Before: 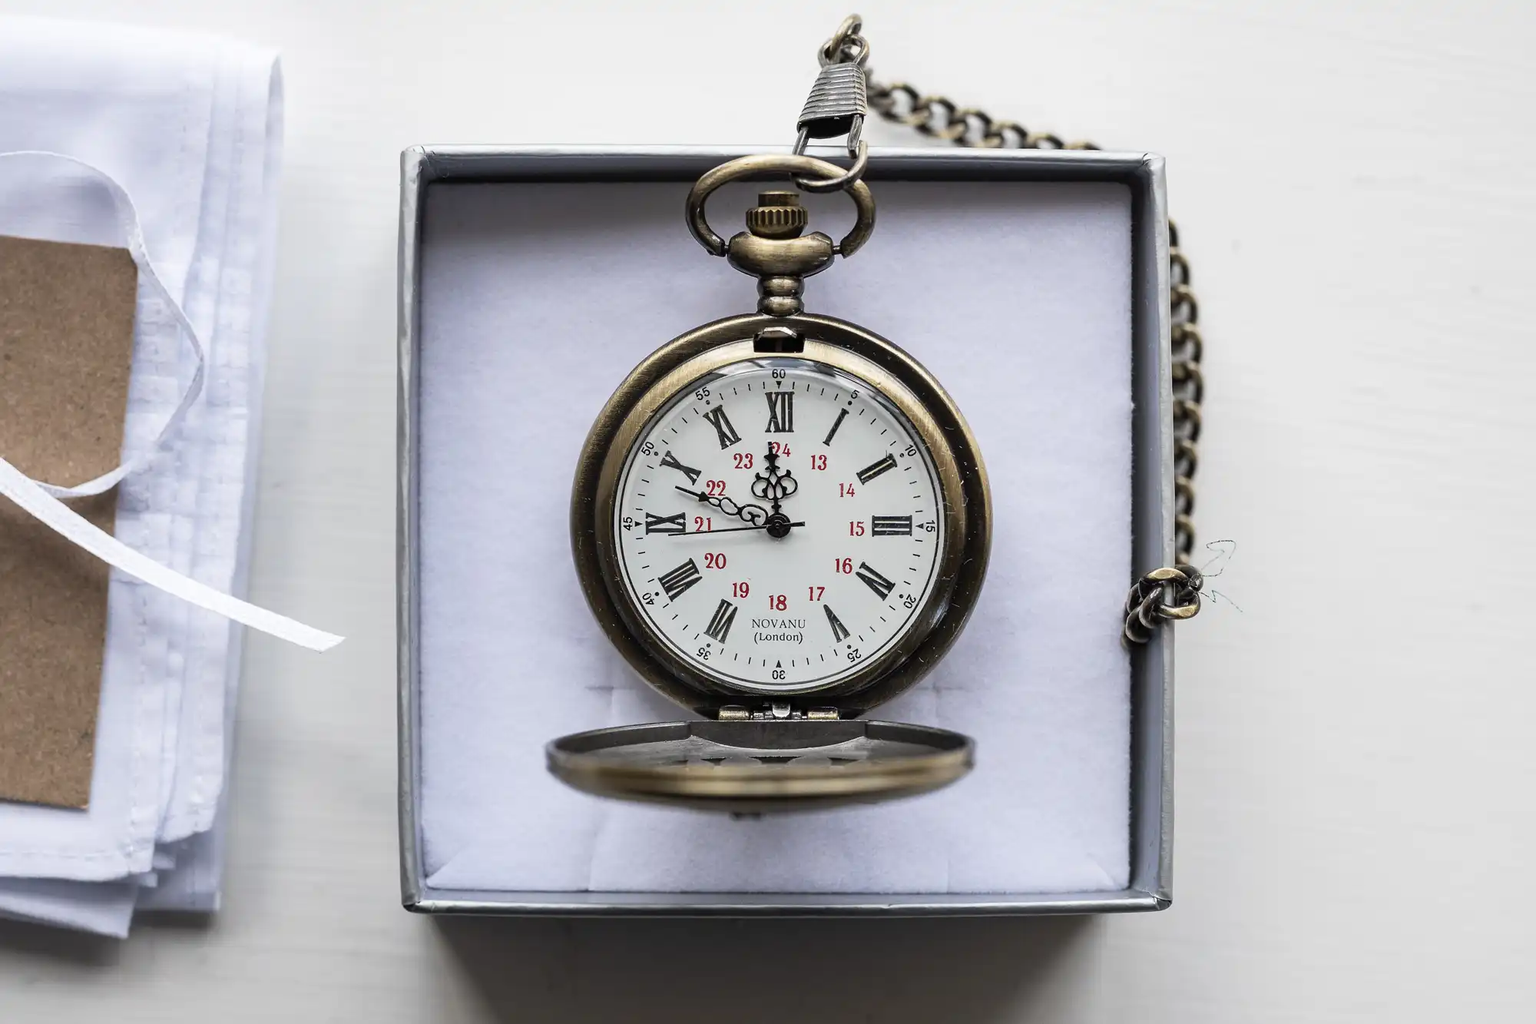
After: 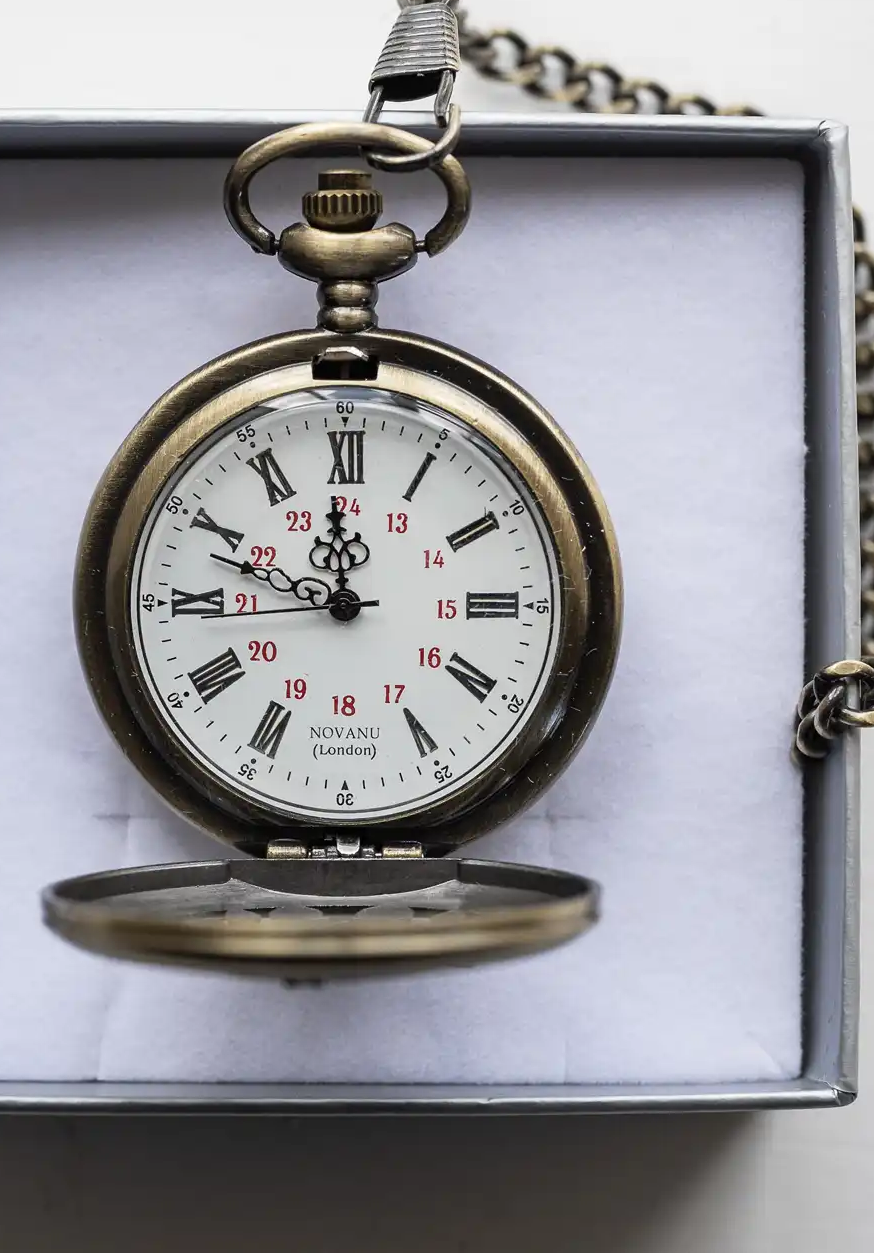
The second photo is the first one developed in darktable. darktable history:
crop: left 33.465%, top 5.955%, right 22.804%
